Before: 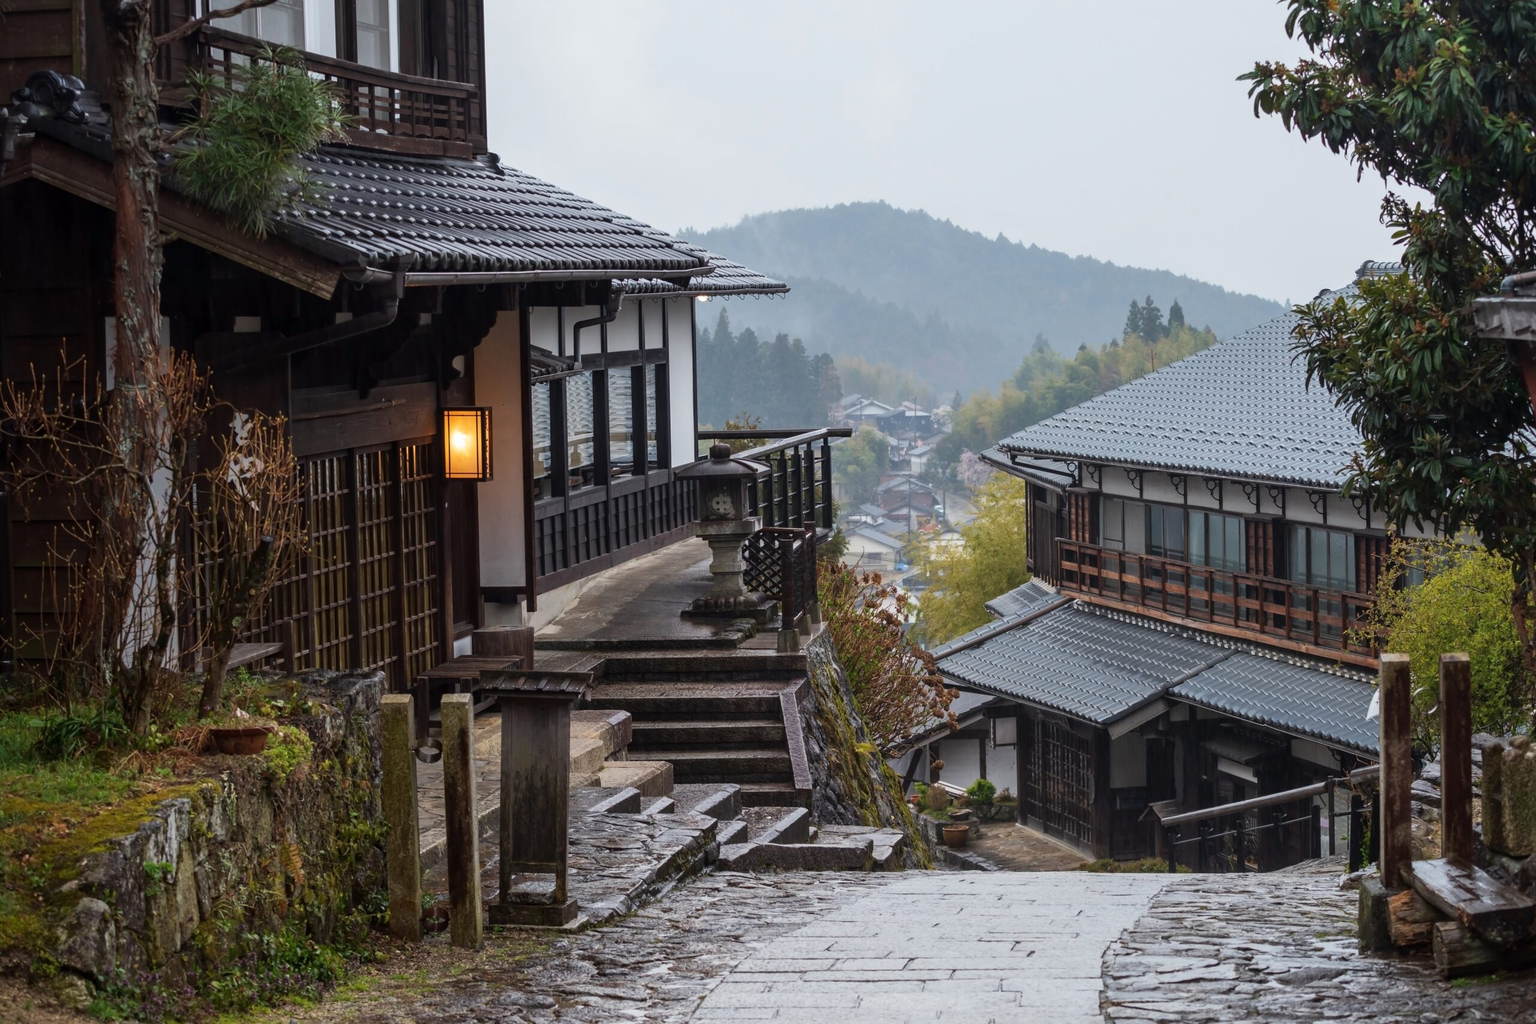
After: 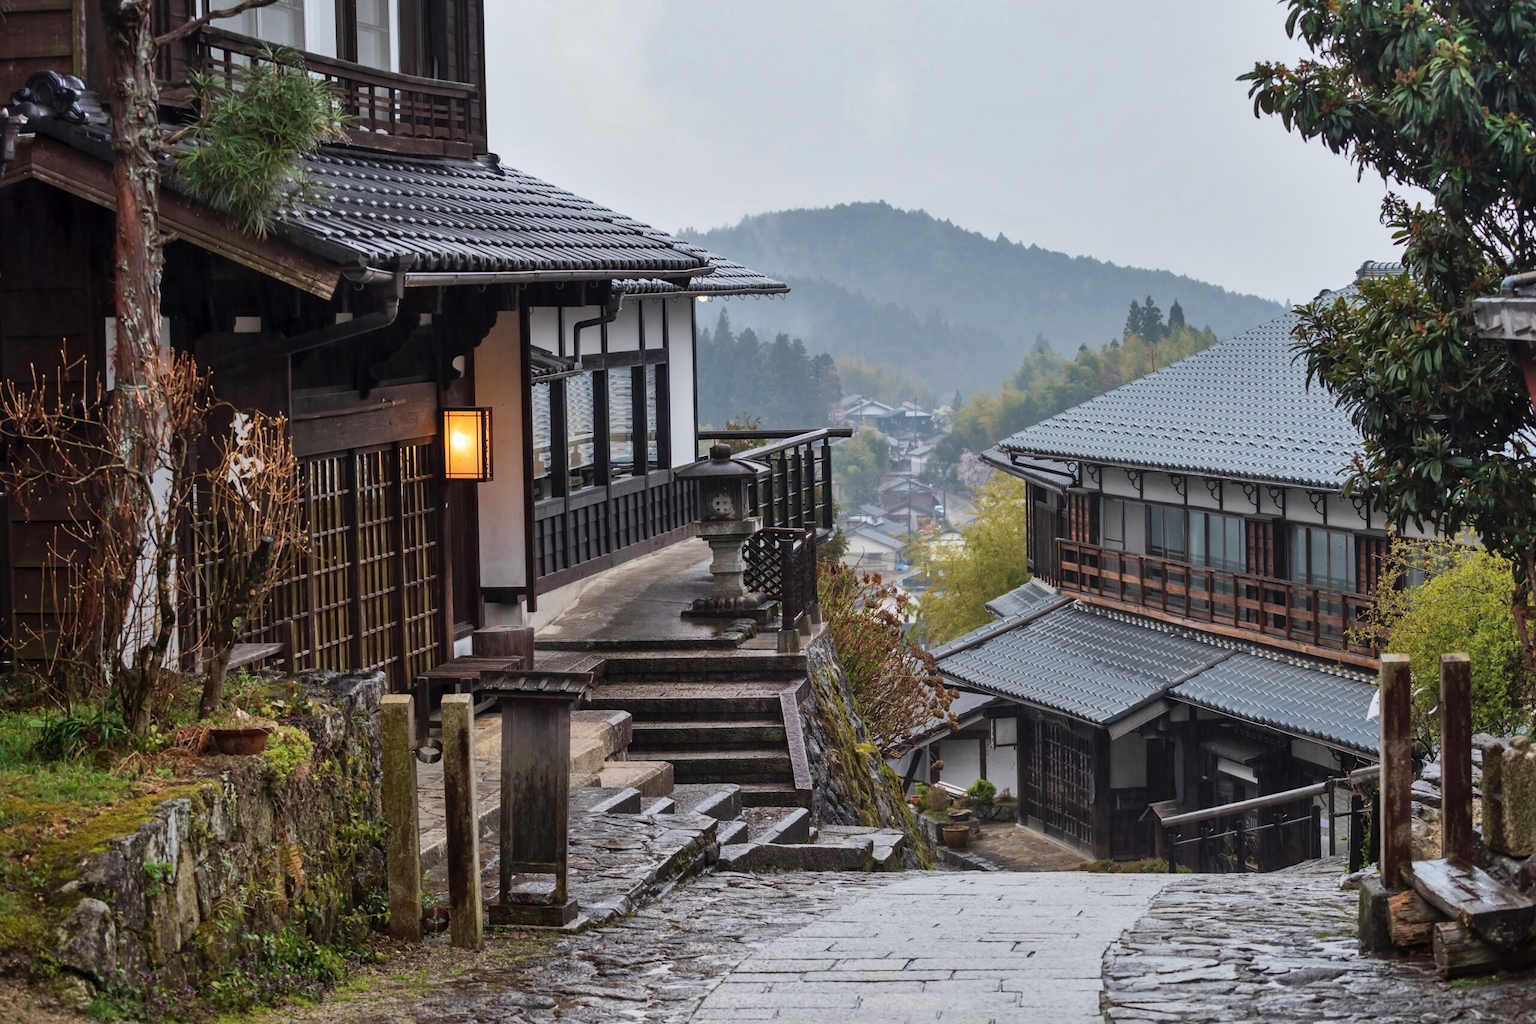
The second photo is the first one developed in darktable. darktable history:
shadows and highlights: soften with gaussian
white balance: red 1, blue 1
